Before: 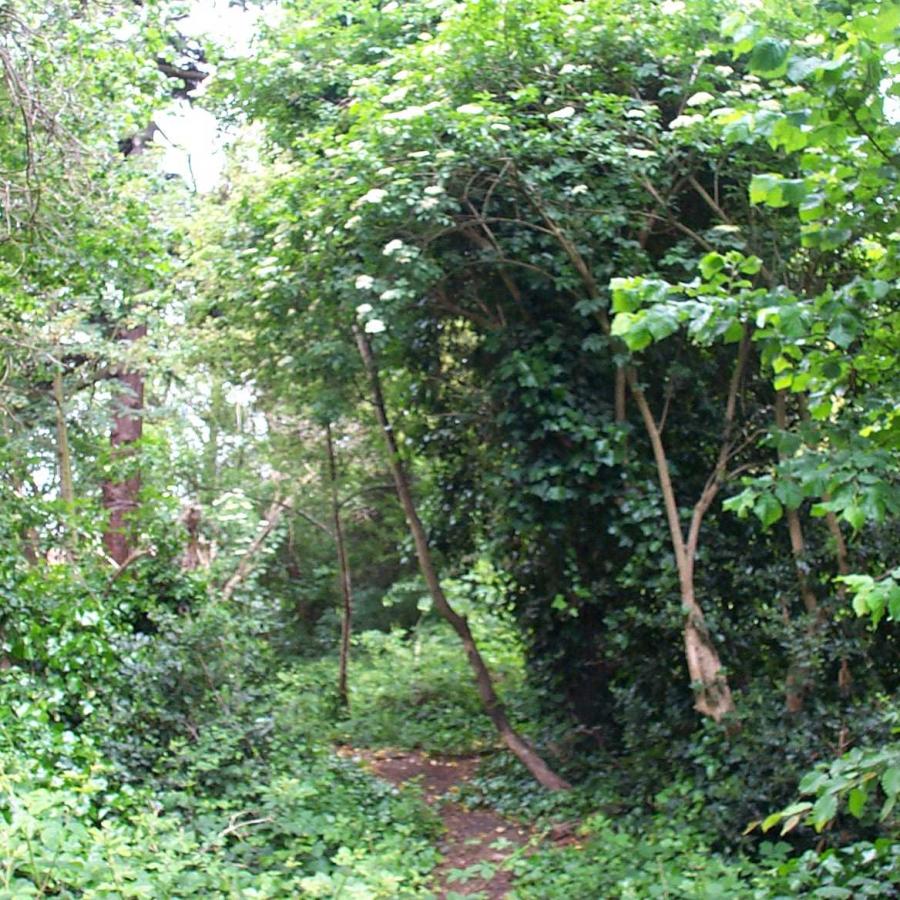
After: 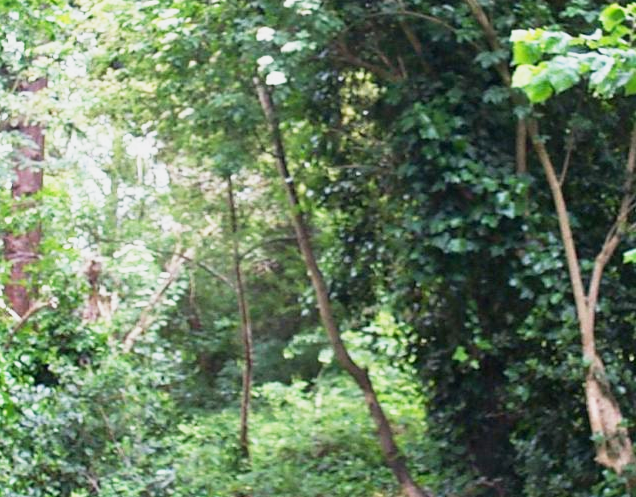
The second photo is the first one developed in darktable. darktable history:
crop: left 11.088%, top 27.561%, right 18.242%, bottom 17.187%
base curve: curves: ch0 [(0, 0) (0.088, 0.125) (0.176, 0.251) (0.354, 0.501) (0.613, 0.749) (1, 0.877)], preserve colors none
